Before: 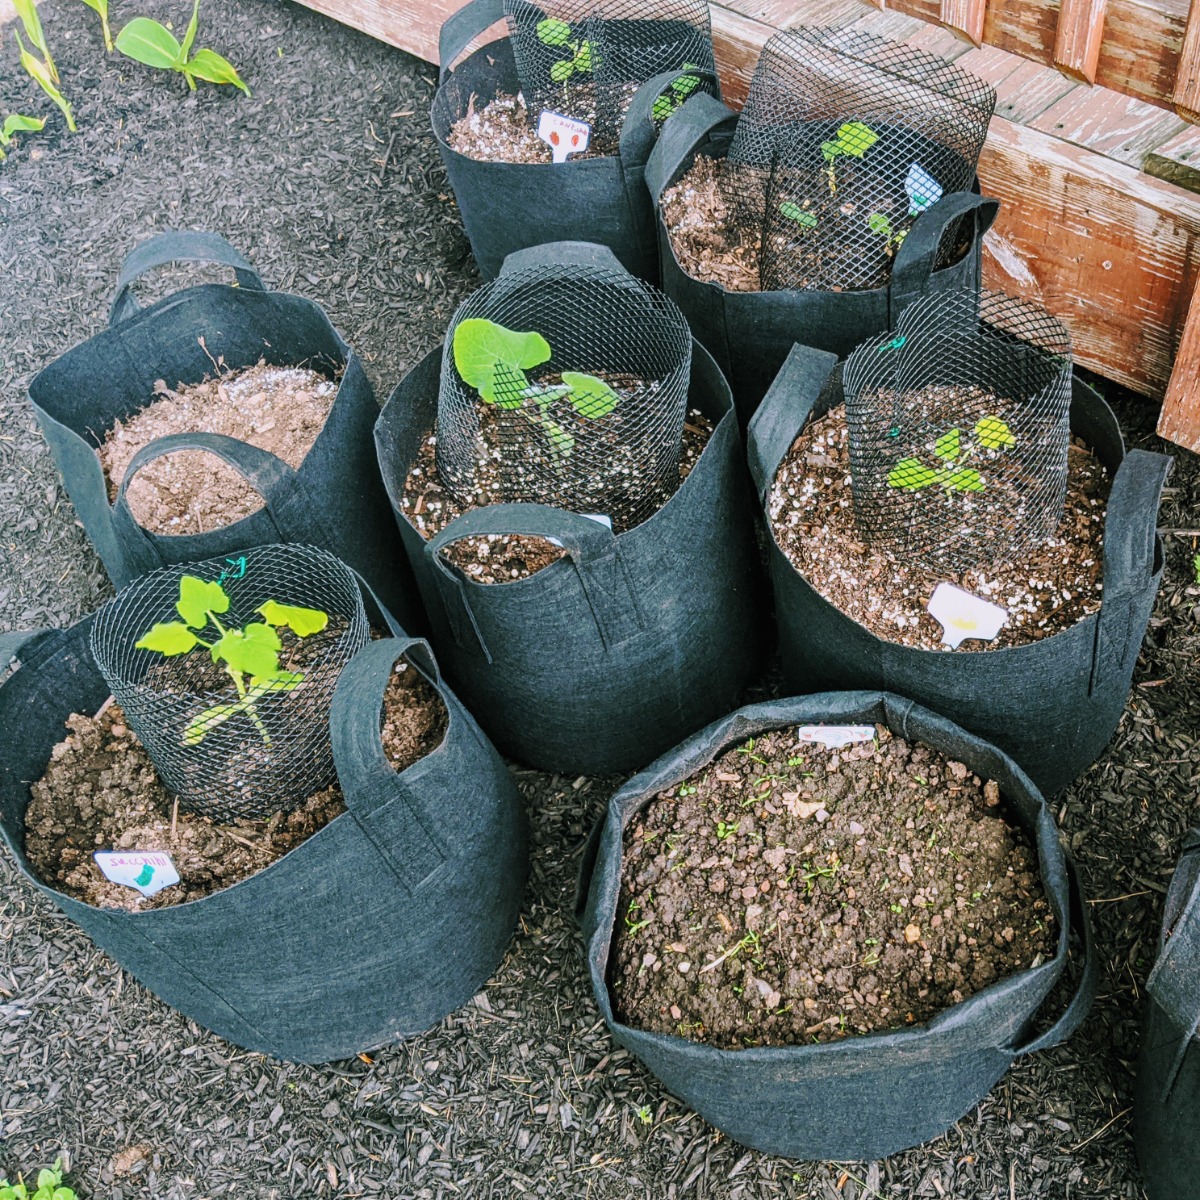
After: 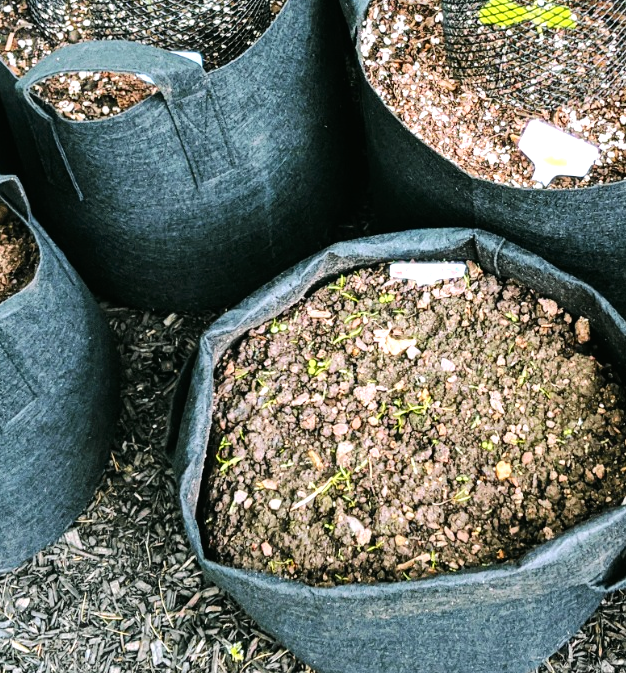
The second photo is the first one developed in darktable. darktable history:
tone equalizer: -8 EV -0.72 EV, -7 EV -0.678 EV, -6 EV -0.583 EV, -5 EV -0.371 EV, -3 EV 0.387 EV, -2 EV 0.6 EV, -1 EV 0.677 EV, +0 EV 0.761 EV
tone curve: curves: ch0 [(0, 0.01) (0.037, 0.032) (0.131, 0.108) (0.275, 0.256) (0.483, 0.512) (0.61, 0.665) (0.696, 0.742) (0.792, 0.819) (0.911, 0.925) (0.997, 0.995)]; ch1 [(0, 0) (0.301, 0.3) (0.423, 0.421) (0.492, 0.488) (0.507, 0.503) (0.53, 0.532) (0.573, 0.586) (0.683, 0.702) (0.746, 0.77) (1, 1)]; ch2 [(0, 0) (0.246, 0.233) (0.36, 0.352) (0.415, 0.415) (0.485, 0.487) (0.502, 0.504) (0.525, 0.518) (0.539, 0.539) (0.587, 0.594) (0.636, 0.652) (0.711, 0.729) (0.845, 0.855) (0.998, 0.977)], color space Lab, independent channels, preserve colors none
crop: left 34.093%, top 38.589%, right 13.703%, bottom 5.324%
color zones: curves: ch2 [(0, 0.5) (0.143, 0.5) (0.286, 0.489) (0.415, 0.421) (0.571, 0.5) (0.714, 0.5) (0.857, 0.5) (1, 0.5)]
